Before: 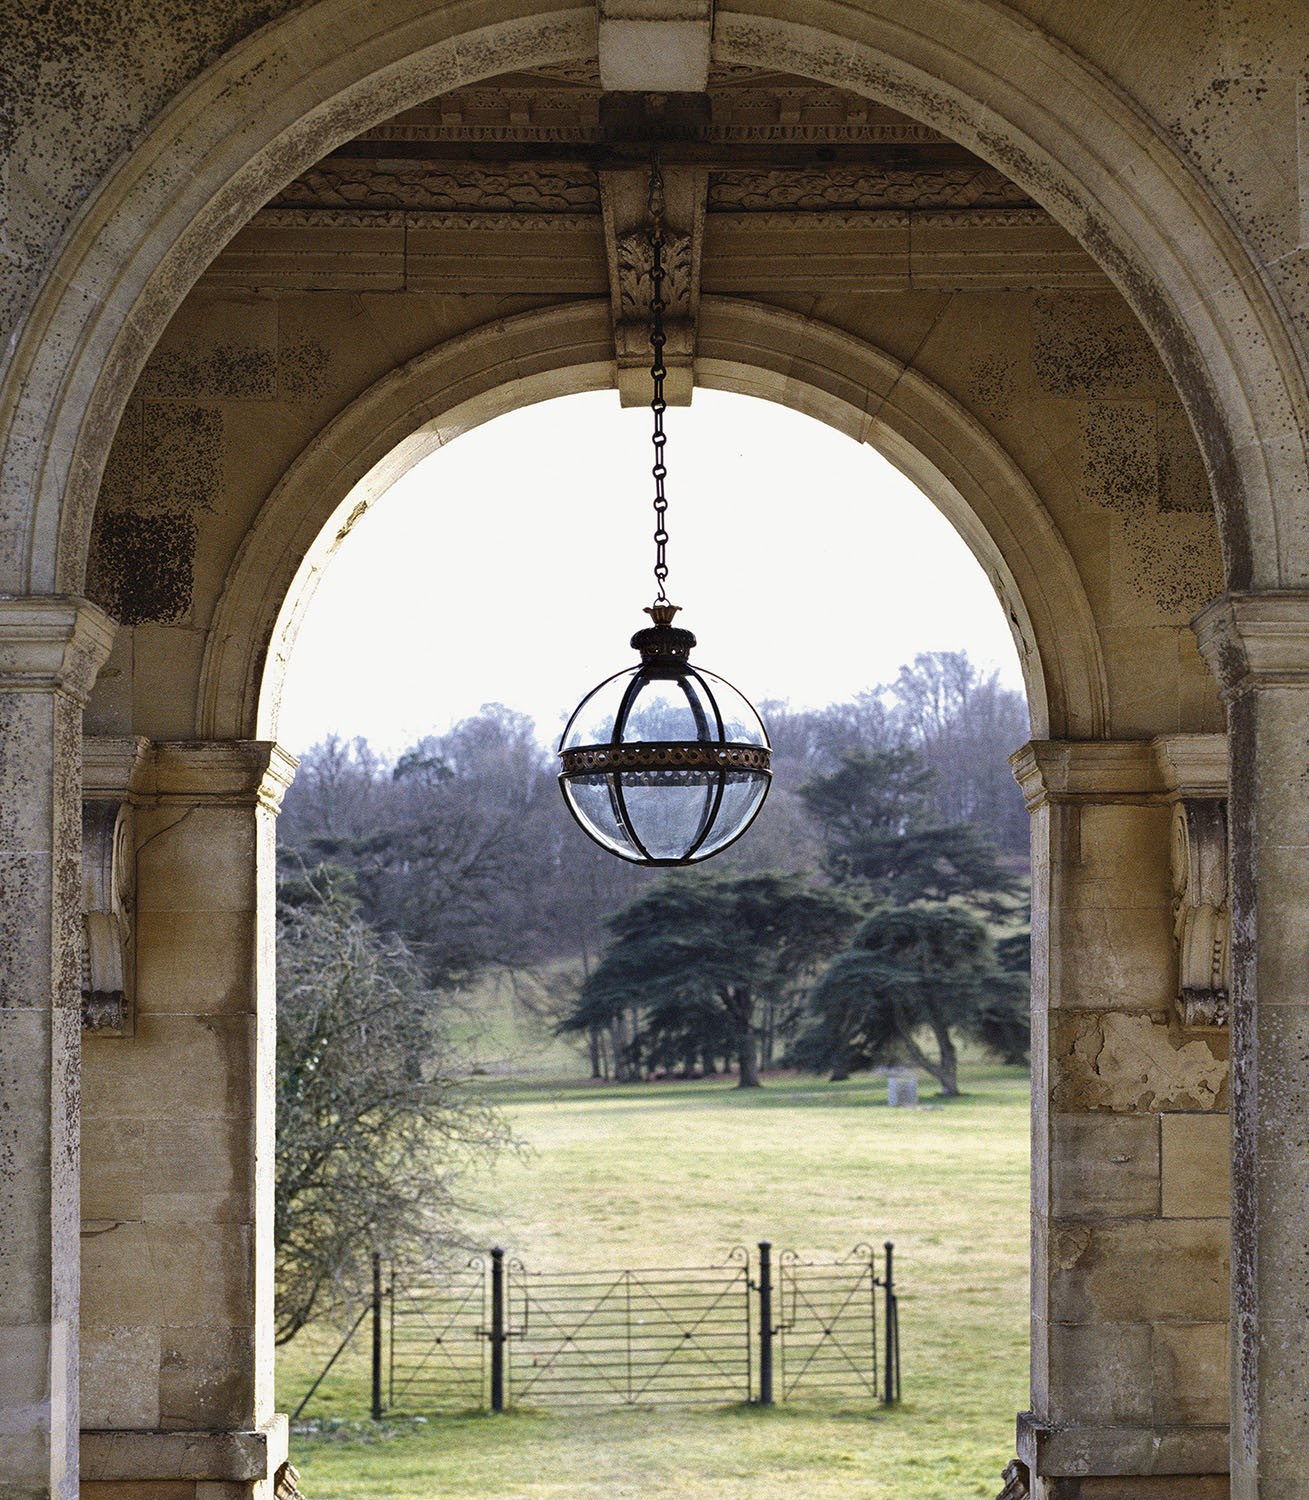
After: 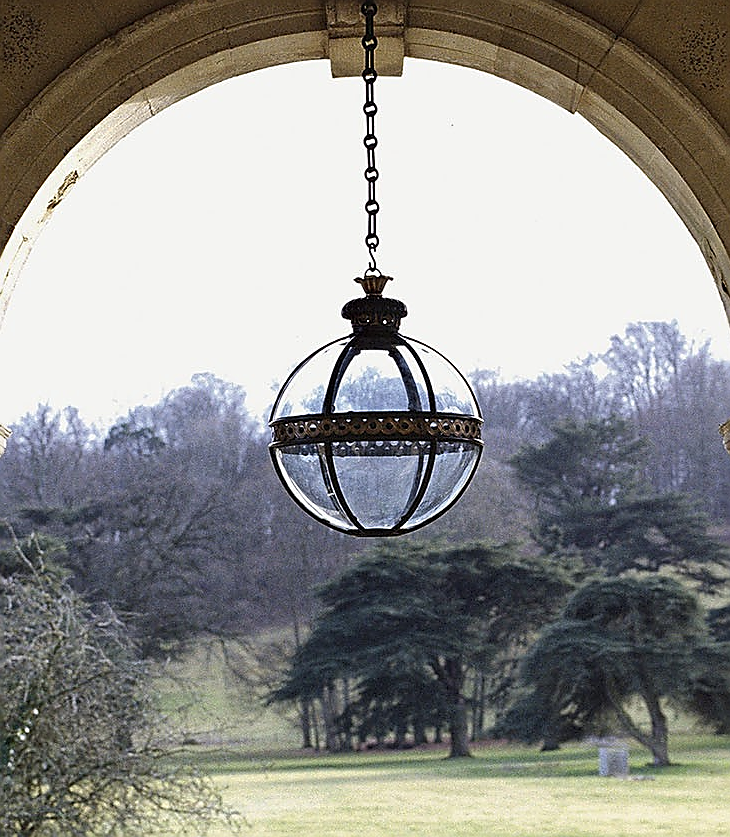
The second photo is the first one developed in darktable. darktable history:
crop and rotate: left 22.13%, top 22.054%, right 22.026%, bottom 22.102%
sharpen: radius 1.4, amount 1.25, threshold 0.7
exposure: exposure -0.041 EV, compensate highlight preservation false
